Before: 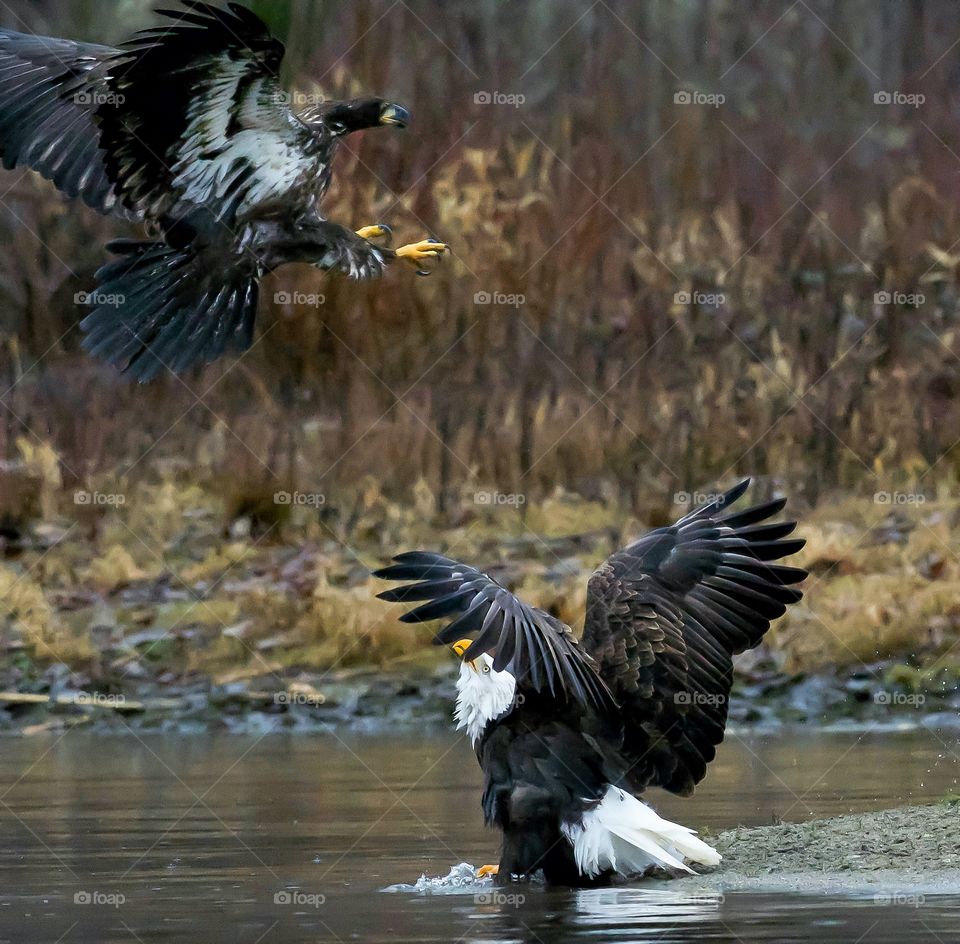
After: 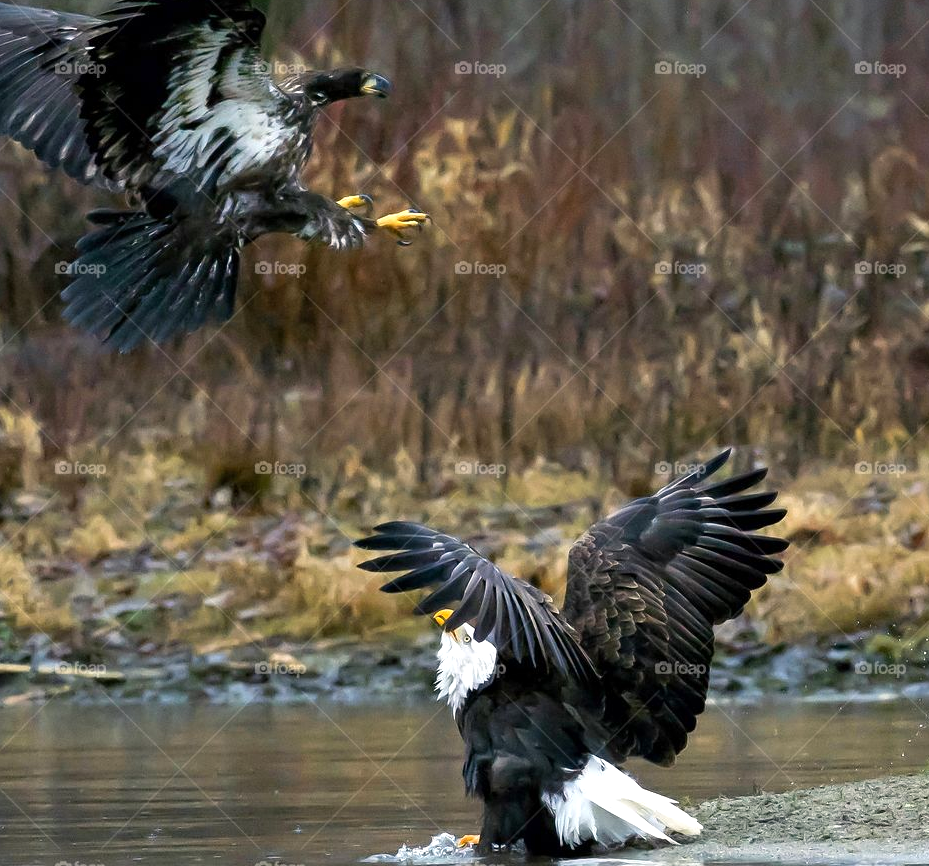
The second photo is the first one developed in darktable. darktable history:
crop: left 2.042%, top 3.245%, right 1.097%, bottom 4.965%
color balance rgb: highlights gain › chroma 1.349%, highlights gain › hue 55.69°, perceptual saturation grading › global saturation -1.359%, perceptual brilliance grading › global brilliance 11.929%
